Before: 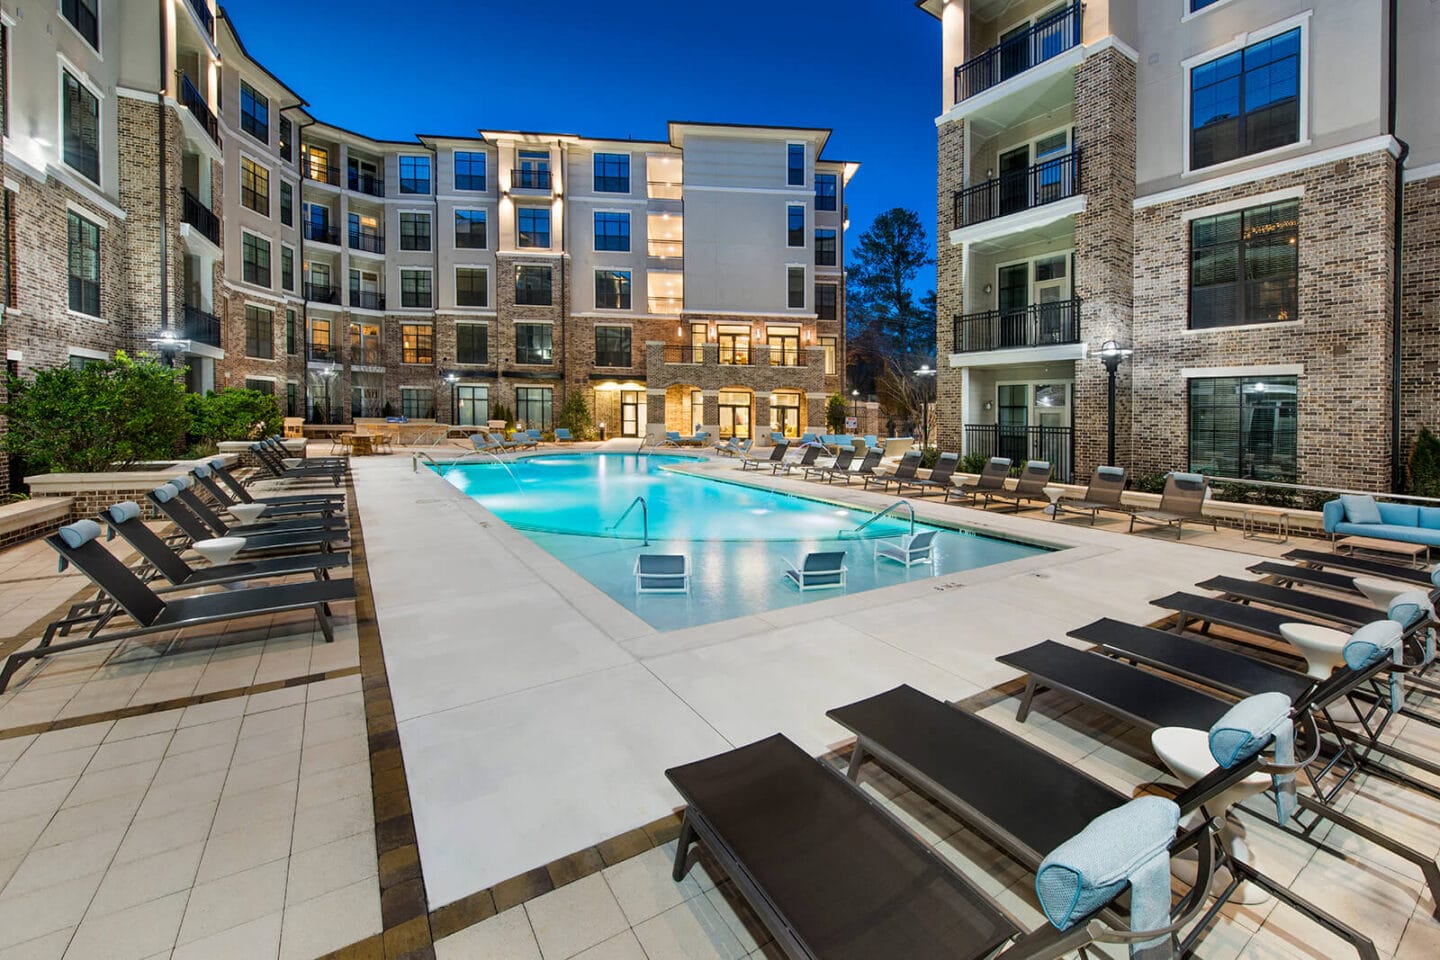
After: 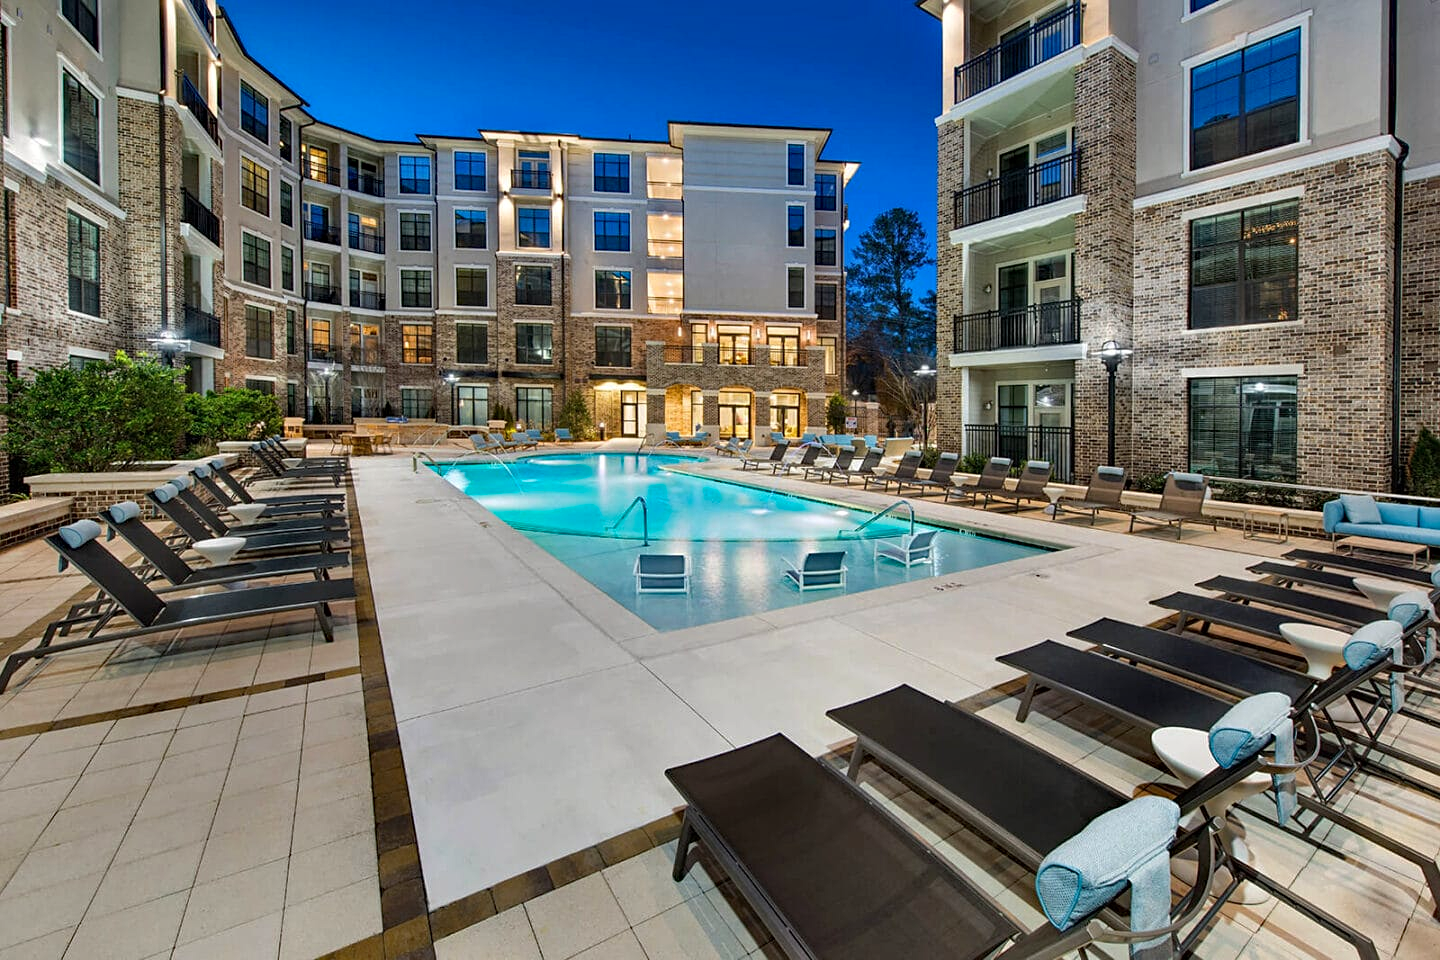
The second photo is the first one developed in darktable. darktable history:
sharpen: amount 0.2
shadows and highlights: highlights color adjustment 0%, low approximation 0.01, soften with gaussian
haze removal: adaptive false
